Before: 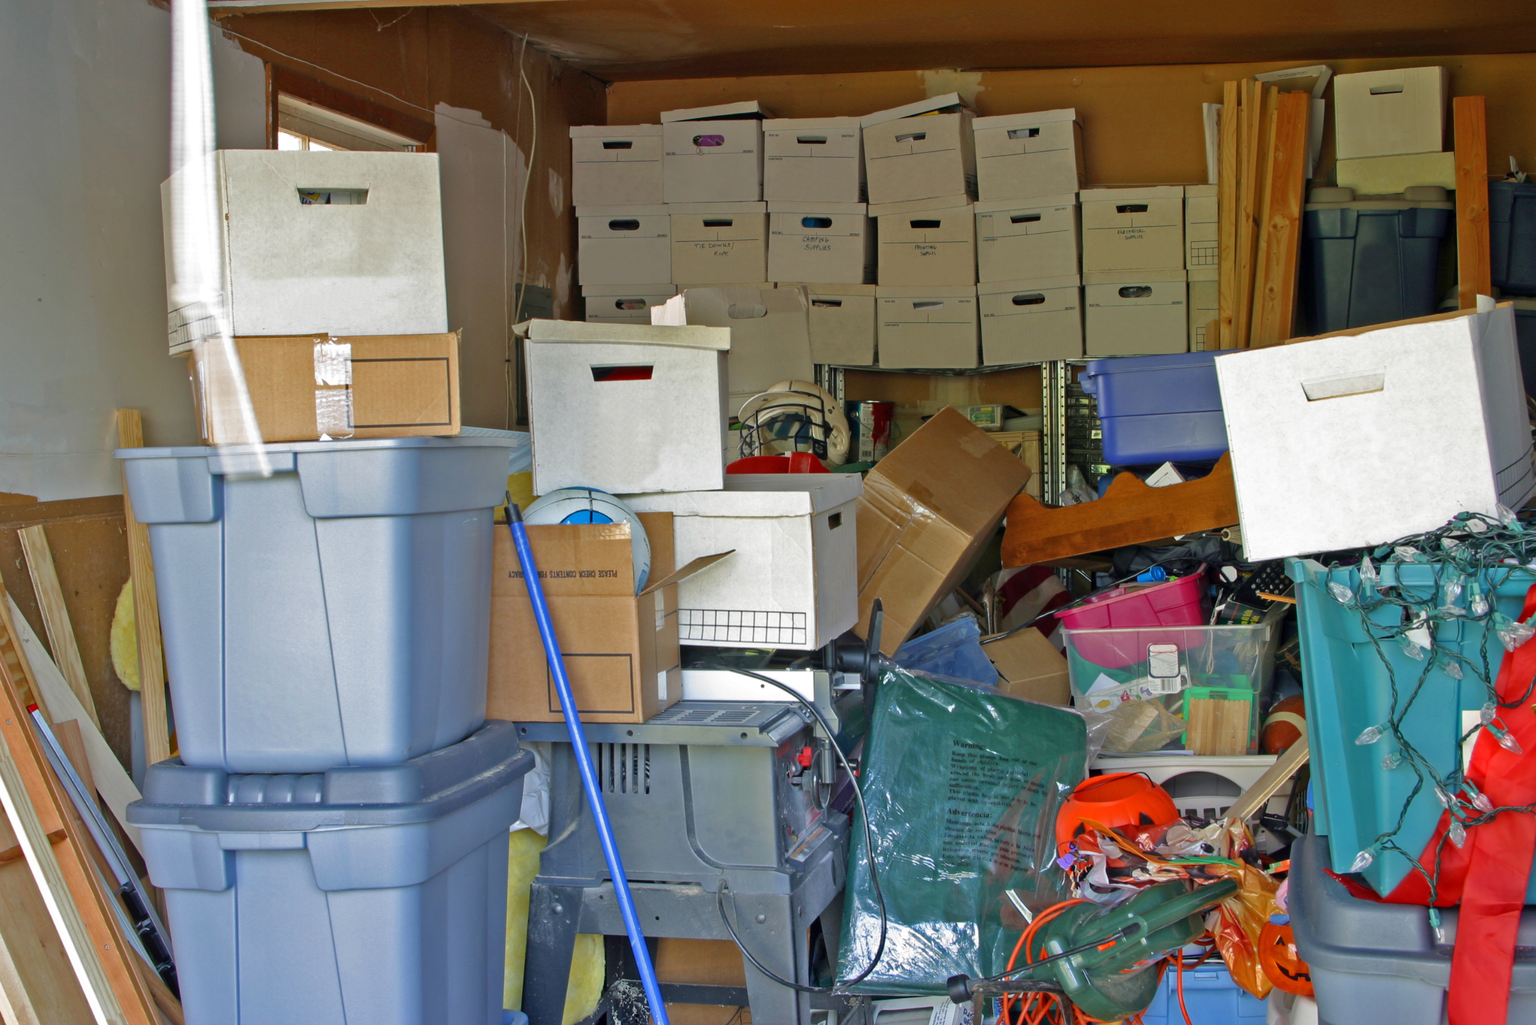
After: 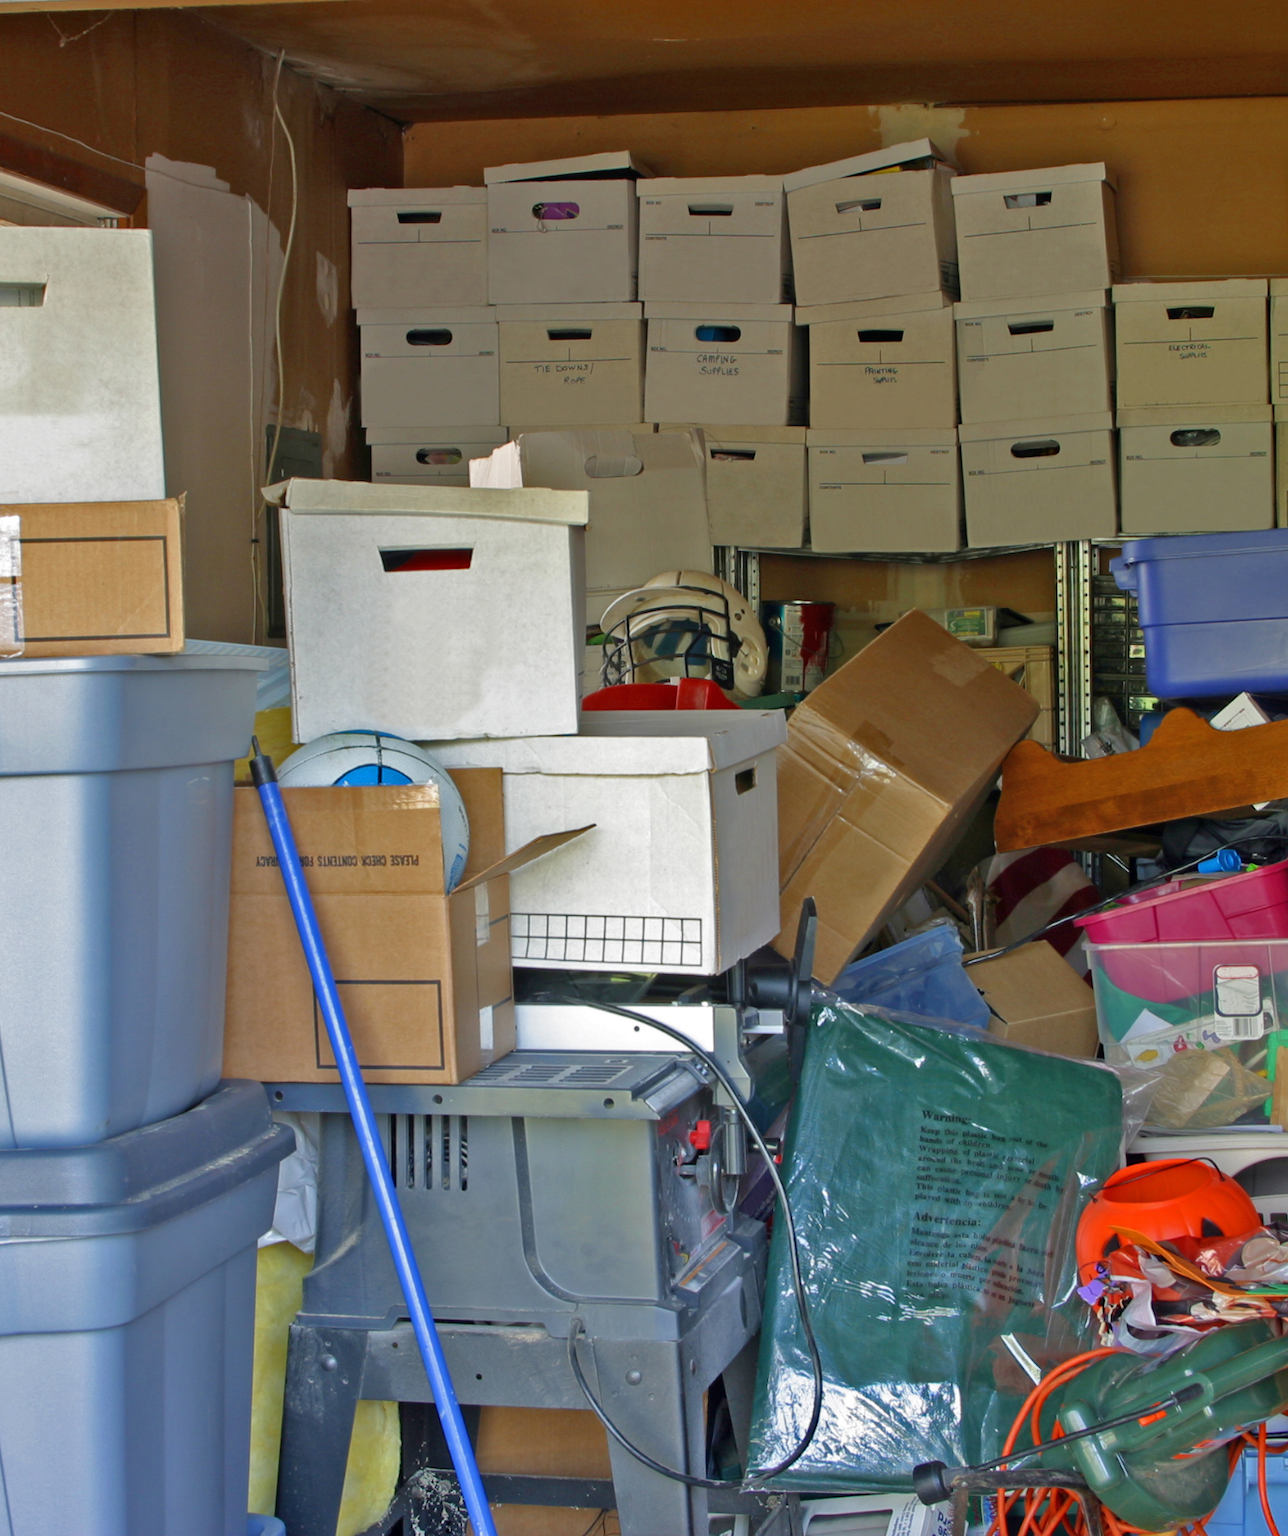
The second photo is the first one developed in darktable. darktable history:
crop: left 22.023%, right 21.969%, bottom 0.008%
